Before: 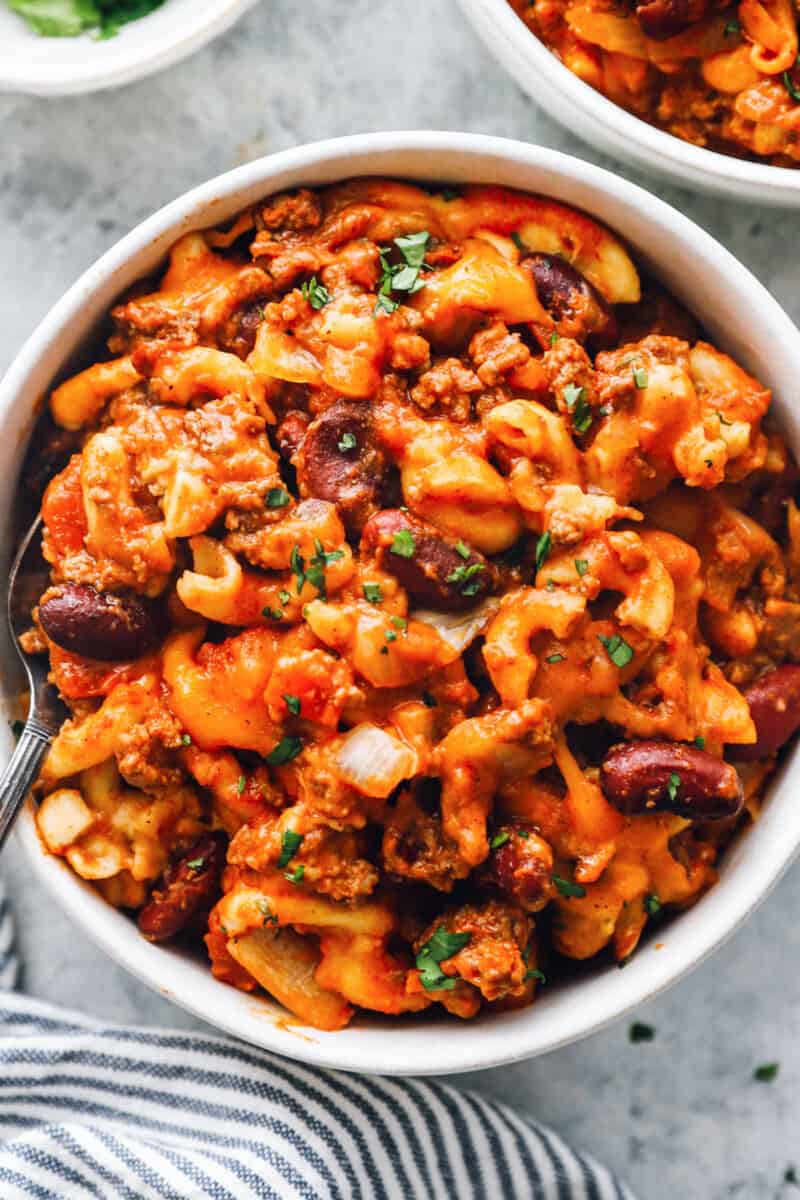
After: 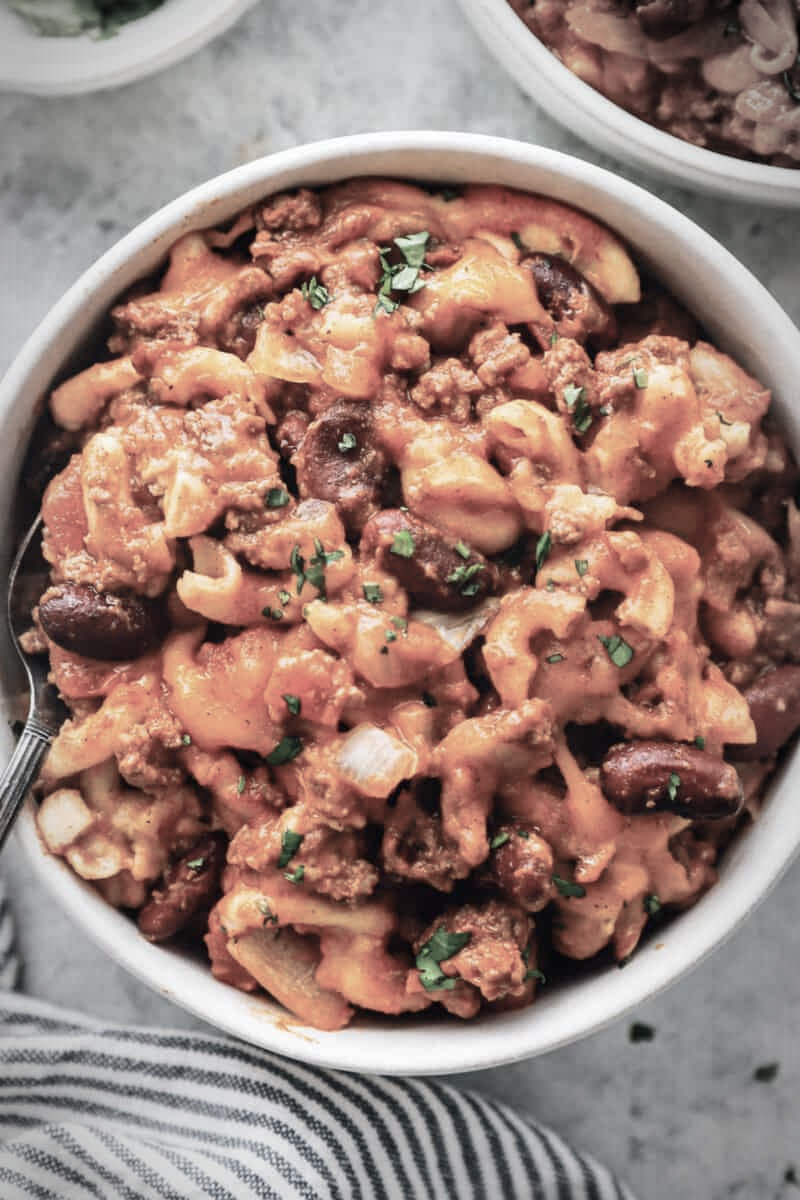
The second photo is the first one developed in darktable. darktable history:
vignetting: saturation -0.66, automatic ratio true, unbound false
color balance rgb: perceptual saturation grading › global saturation -28.836%, perceptual saturation grading › highlights -20.224%, perceptual saturation grading › mid-tones -23.549%, perceptual saturation grading › shadows -24.848%
